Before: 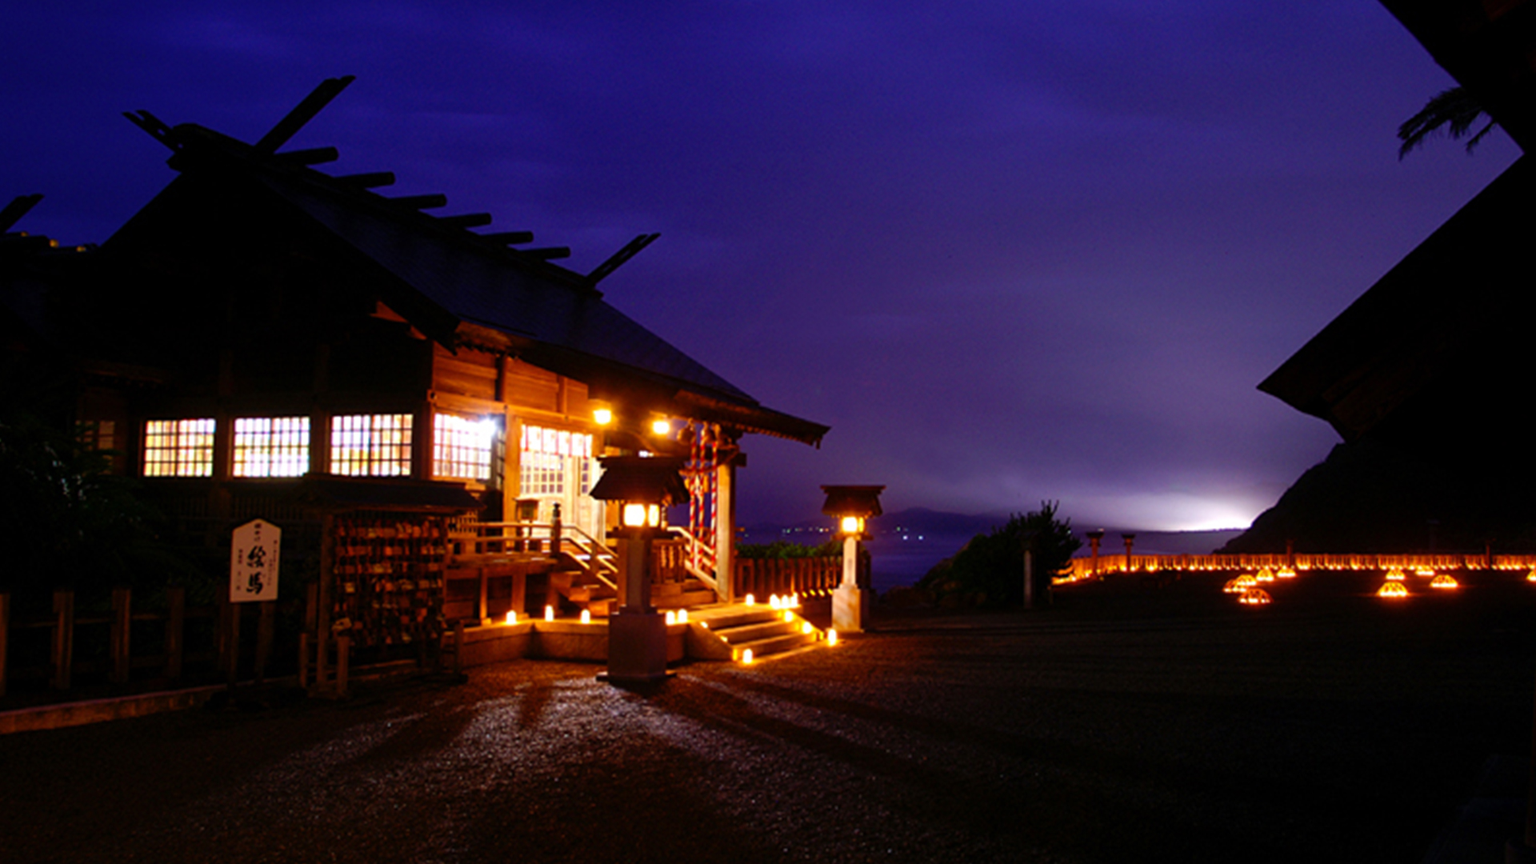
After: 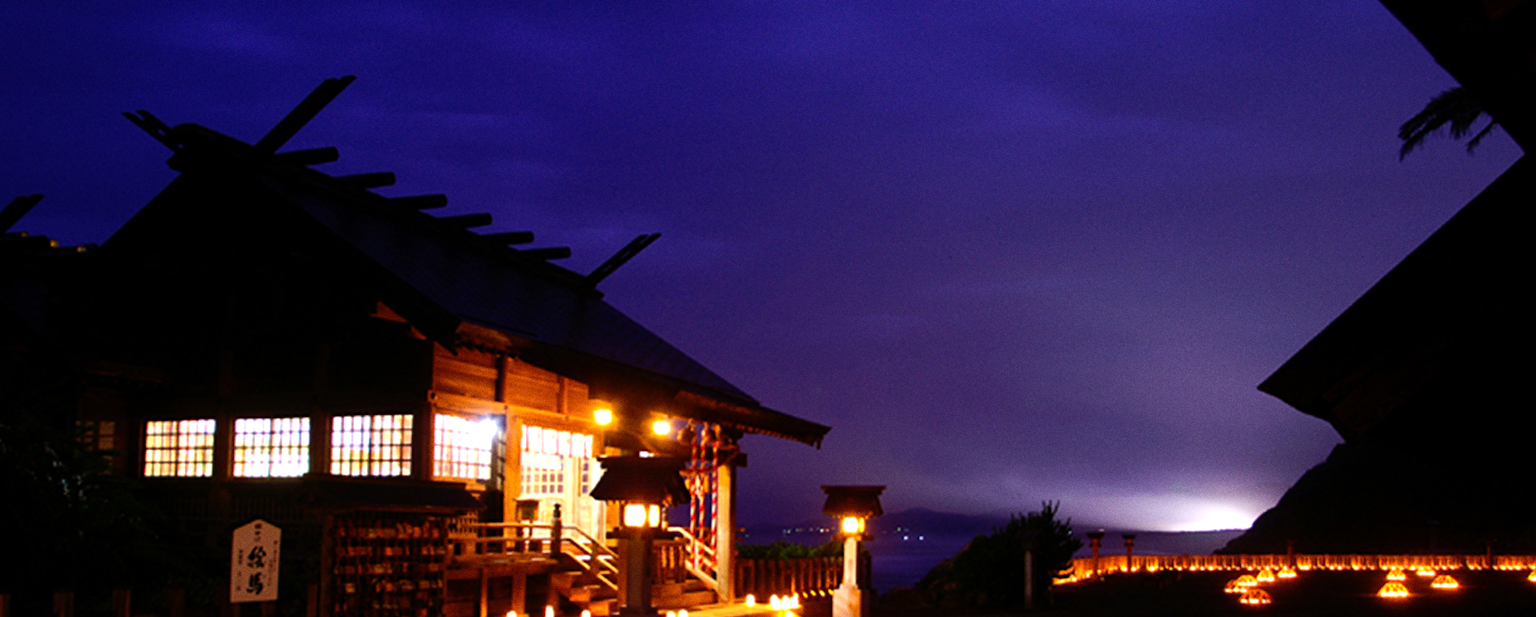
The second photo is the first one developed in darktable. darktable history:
grain: coarseness 0.09 ISO
tone equalizer: -8 EV -0.417 EV, -7 EV -0.389 EV, -6 EV -0.333 EV, -5 EV -0.222 EV, -3 EV 0.222 EV, -2 EV 0.333 EV, -1 EV 0.389 EV, +0 EV 0.417 EV, edges refinement/feathering 500, mask exposure compensation -1.57 EV, preserve details no
crop: bottom 28.576%
